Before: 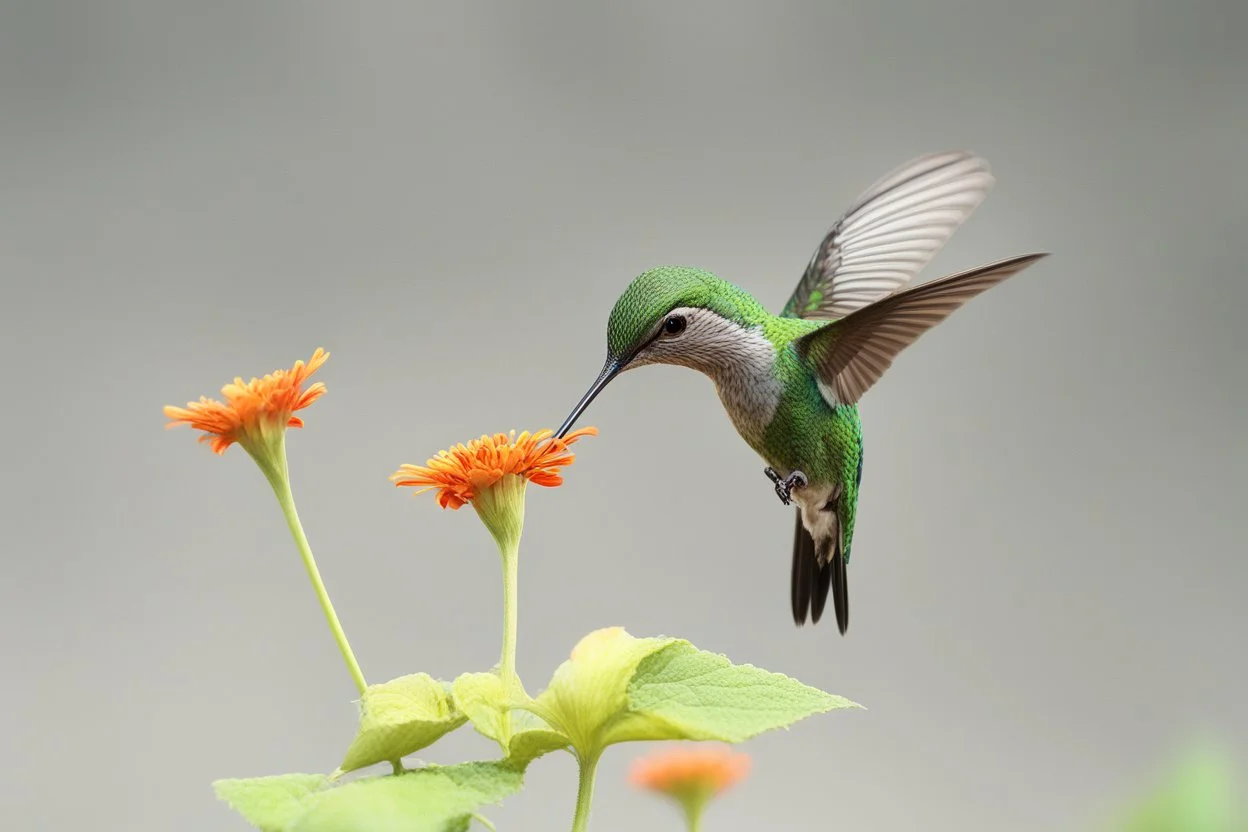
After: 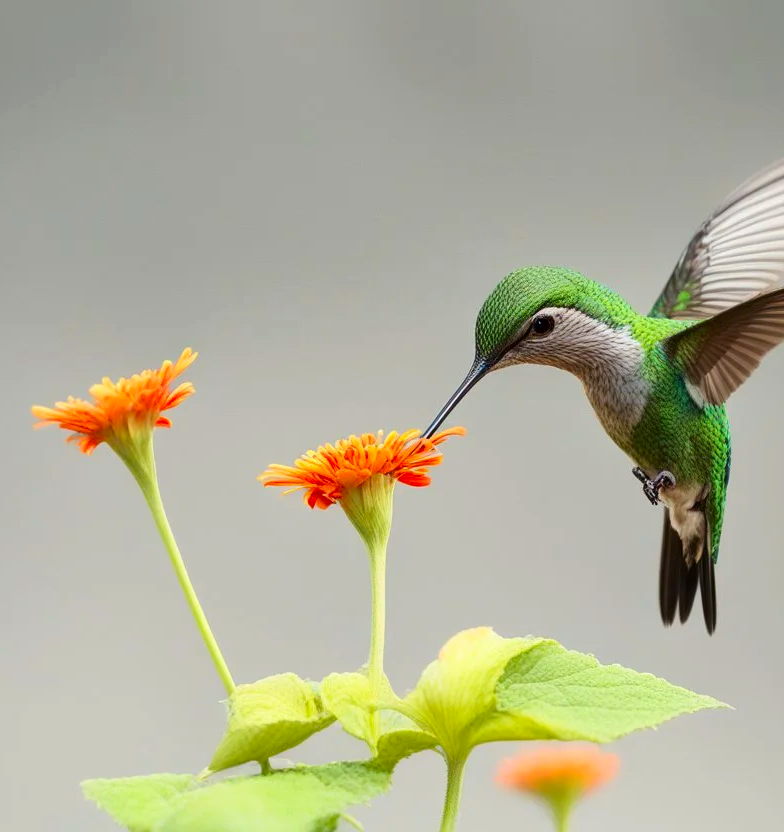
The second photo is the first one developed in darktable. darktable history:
crop: left 10.644%, right 26.528%
contrast brightness saturation: contrast 0.09, saturation 0.28
